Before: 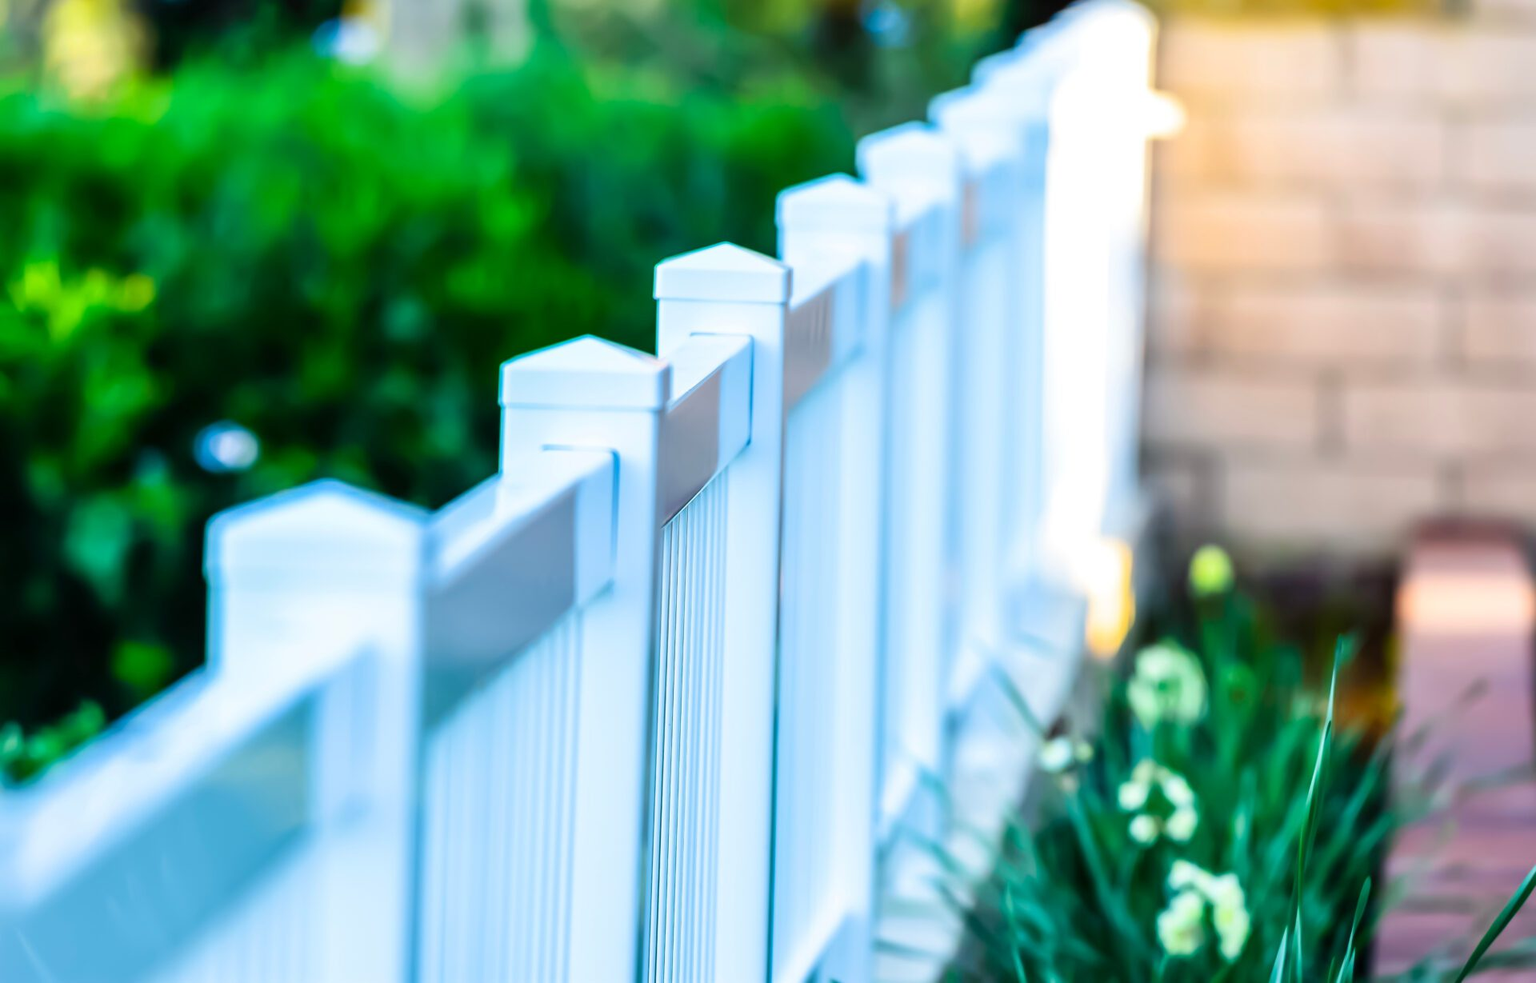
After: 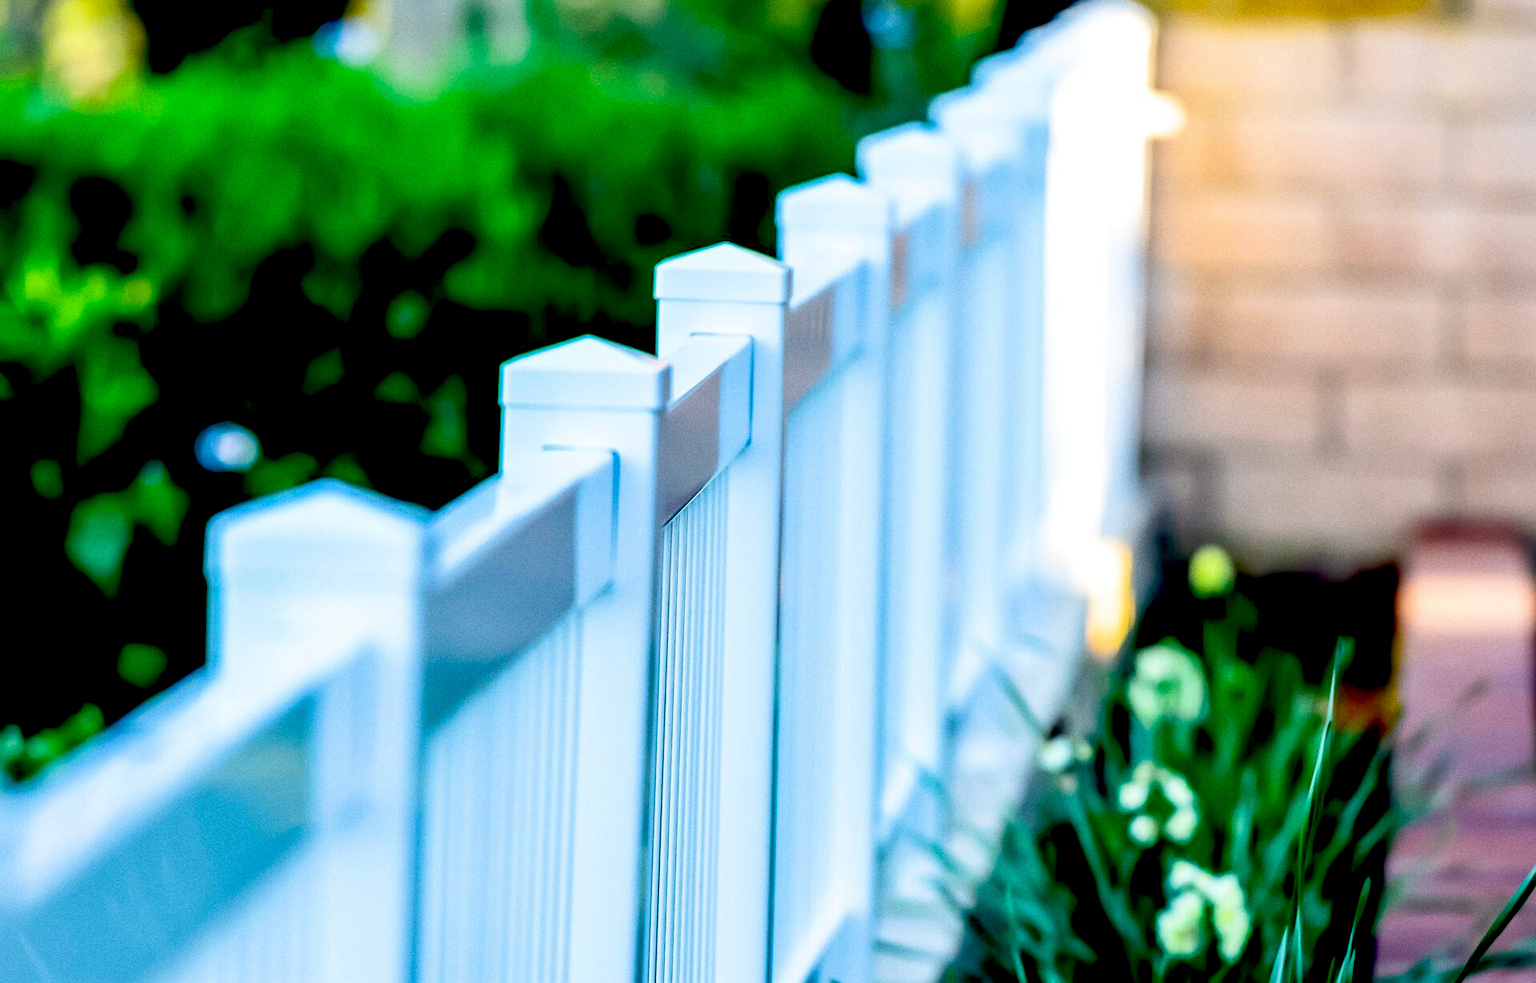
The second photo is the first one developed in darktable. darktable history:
exposure: black level correction 0.056, compensate highlight preservation false
grain: on, module defaults
